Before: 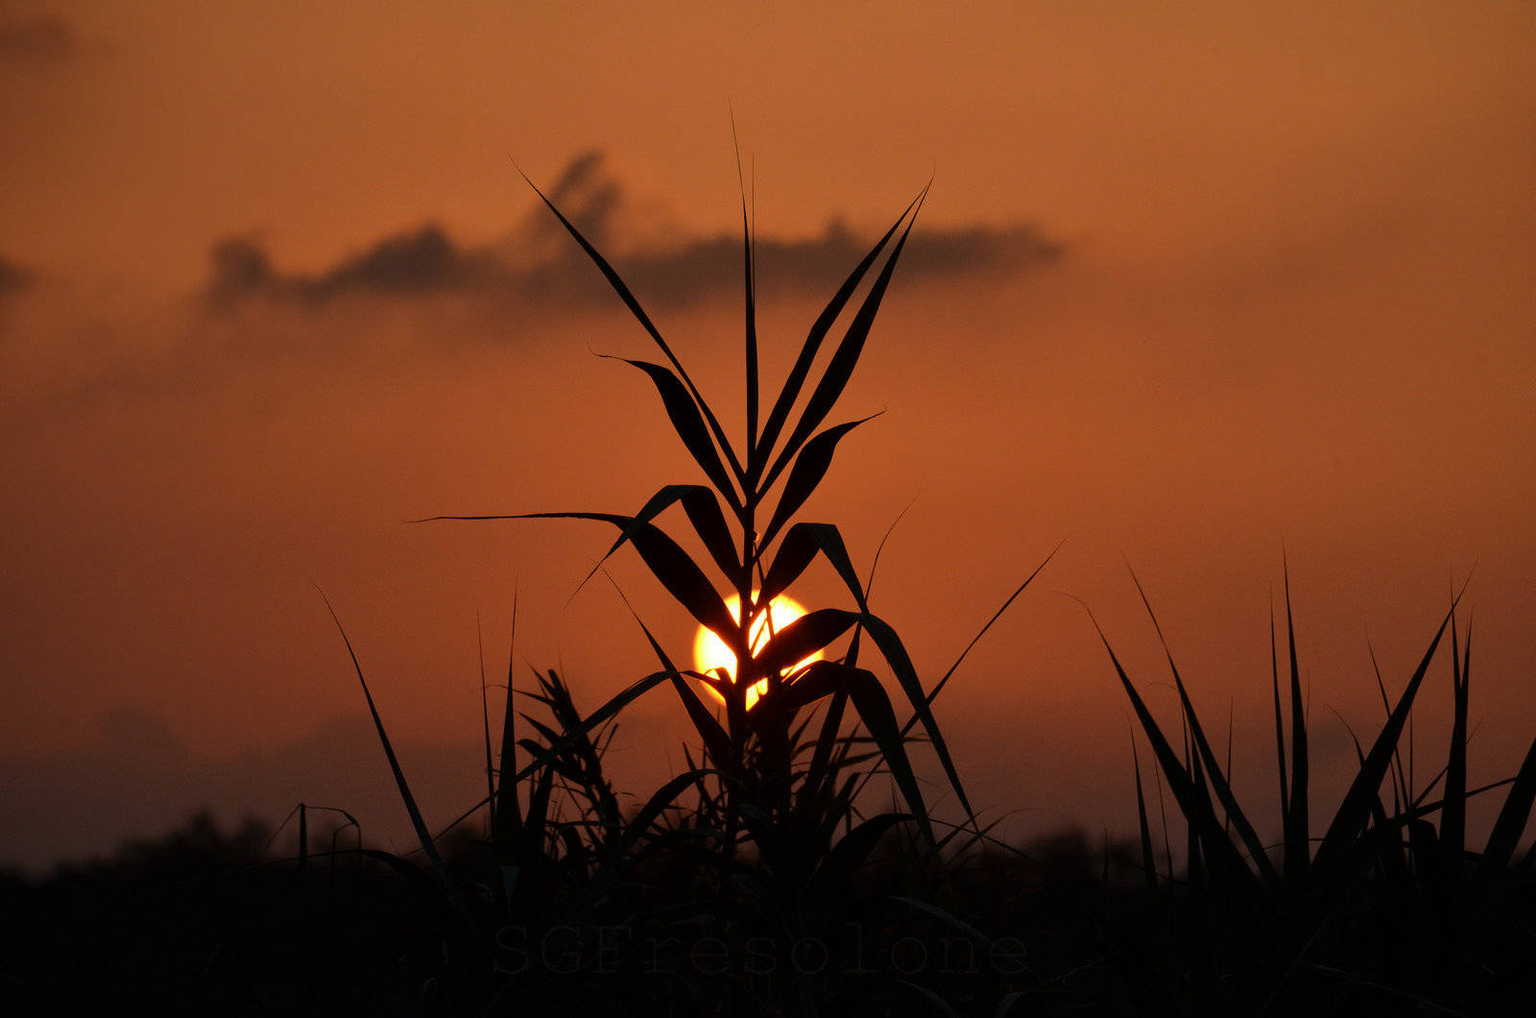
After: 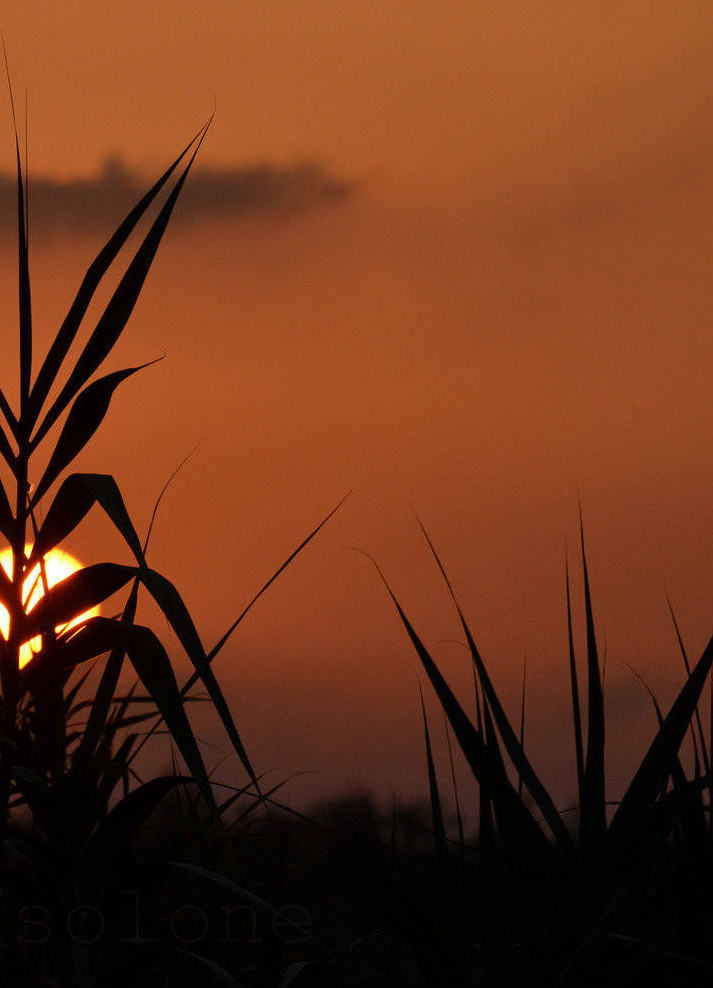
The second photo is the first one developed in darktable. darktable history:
crop: left 47.437%, top 6.704%, right 7.964%
